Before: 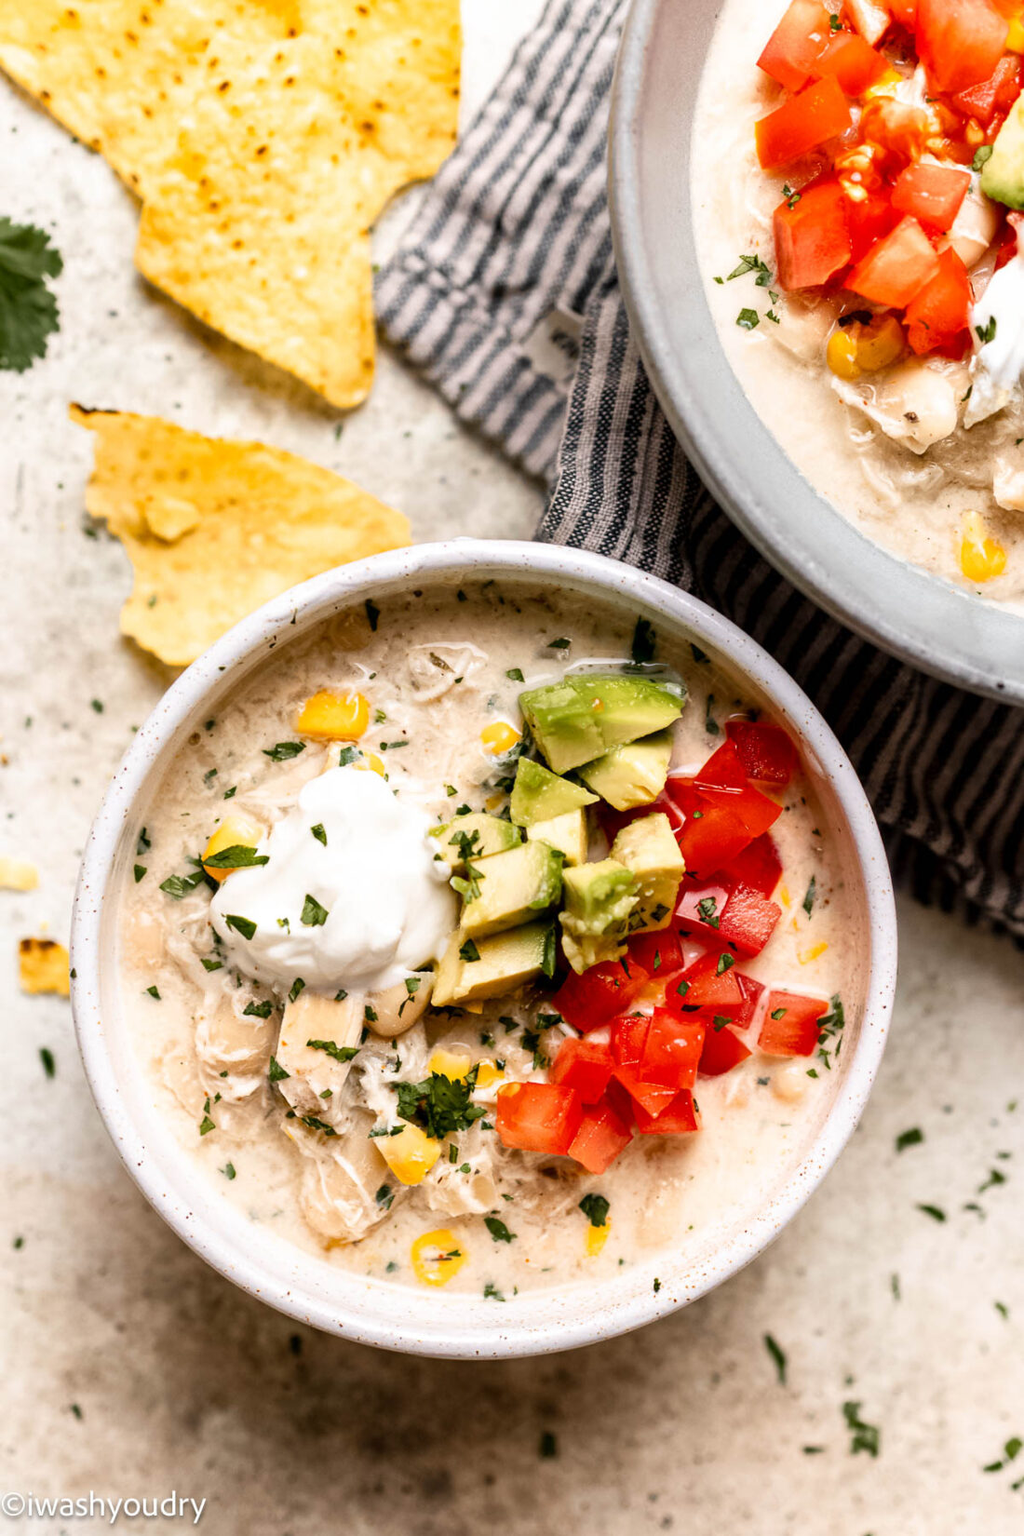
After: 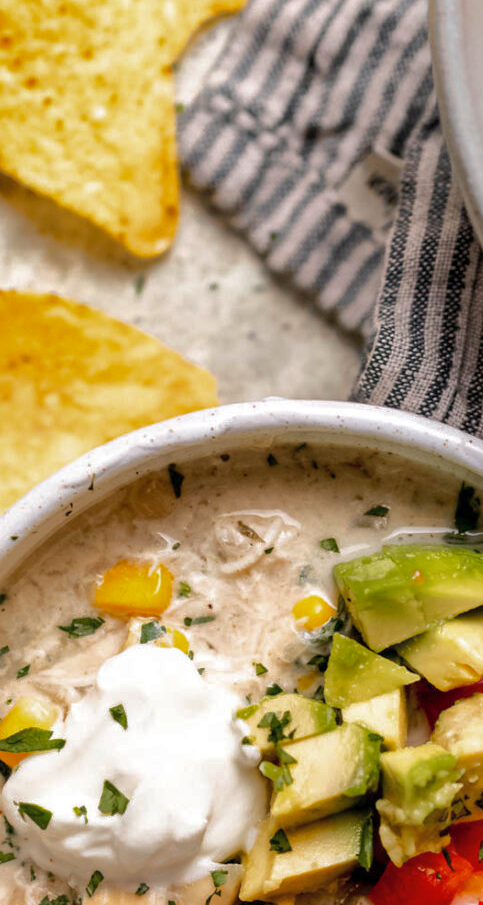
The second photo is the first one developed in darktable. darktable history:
crop: left 20.383%, top 10.911%, right 35.688%, bottom 34.206%
shadows and highlights: shadows 39.35, highlights -59.97
levels: white 99.95%
